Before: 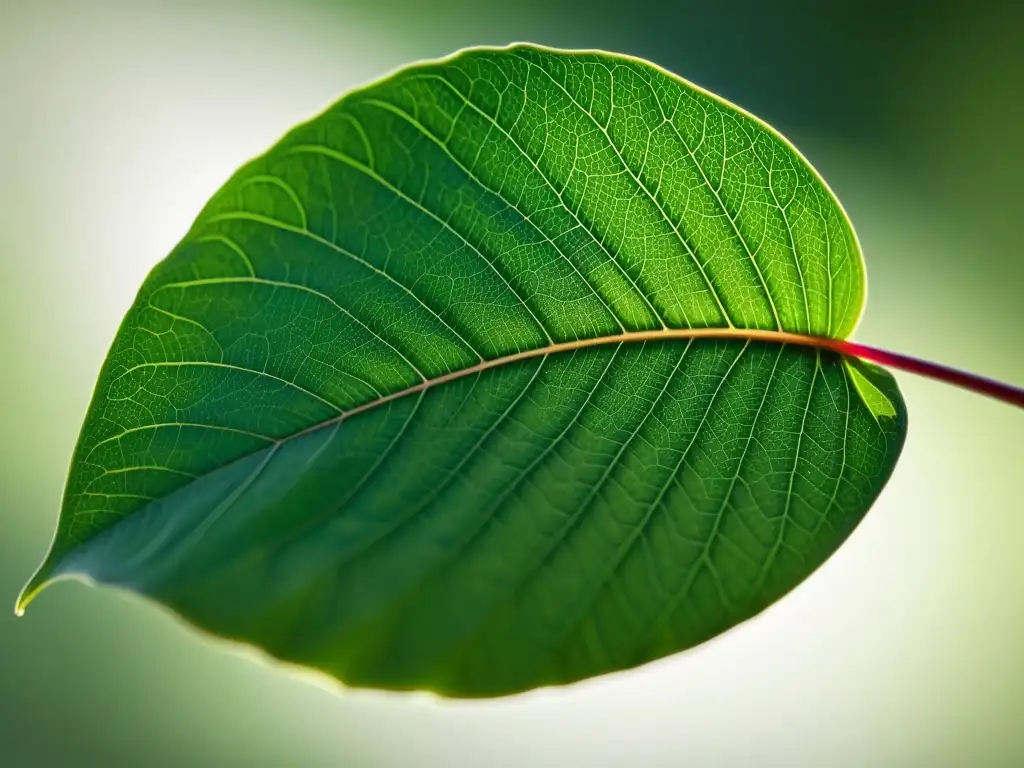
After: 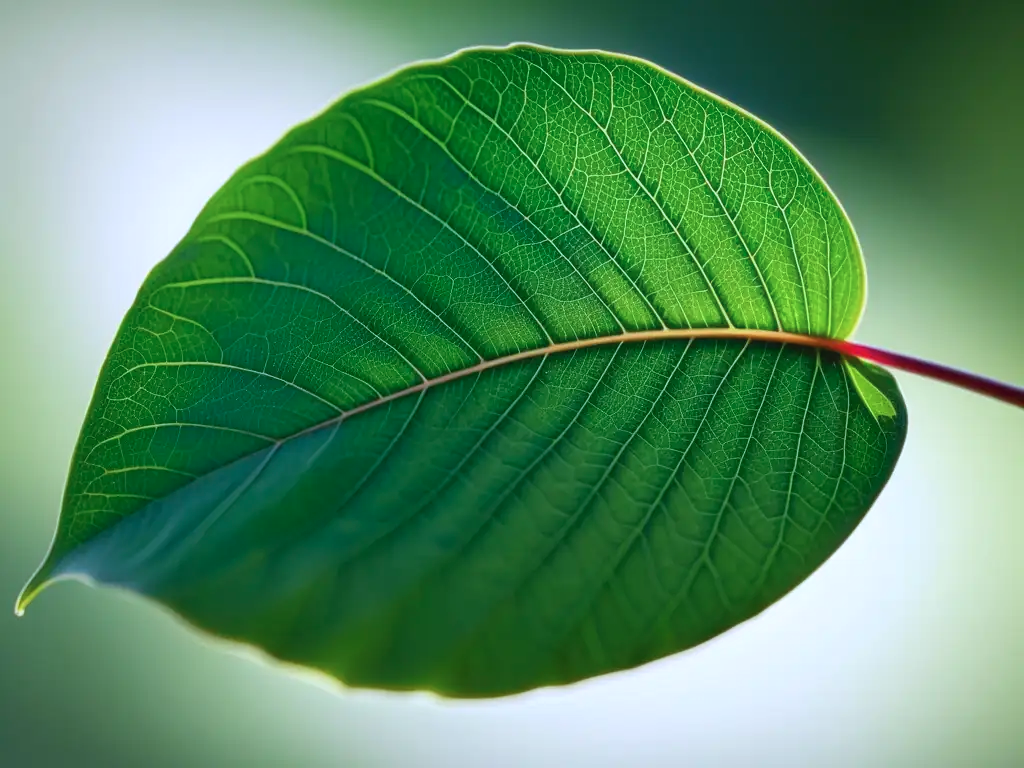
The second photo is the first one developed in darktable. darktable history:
color calibration: illuminant custom, x 0.372, y 0.383, temperature 4280.46 K
contrast equalizer: octaves 7, y [[0.5, 0.488, 0.462, 0.461, 0.491, 0.5], [0.5 ×6], [0.5 ×6], [0 ×6], [0 ×6]]
